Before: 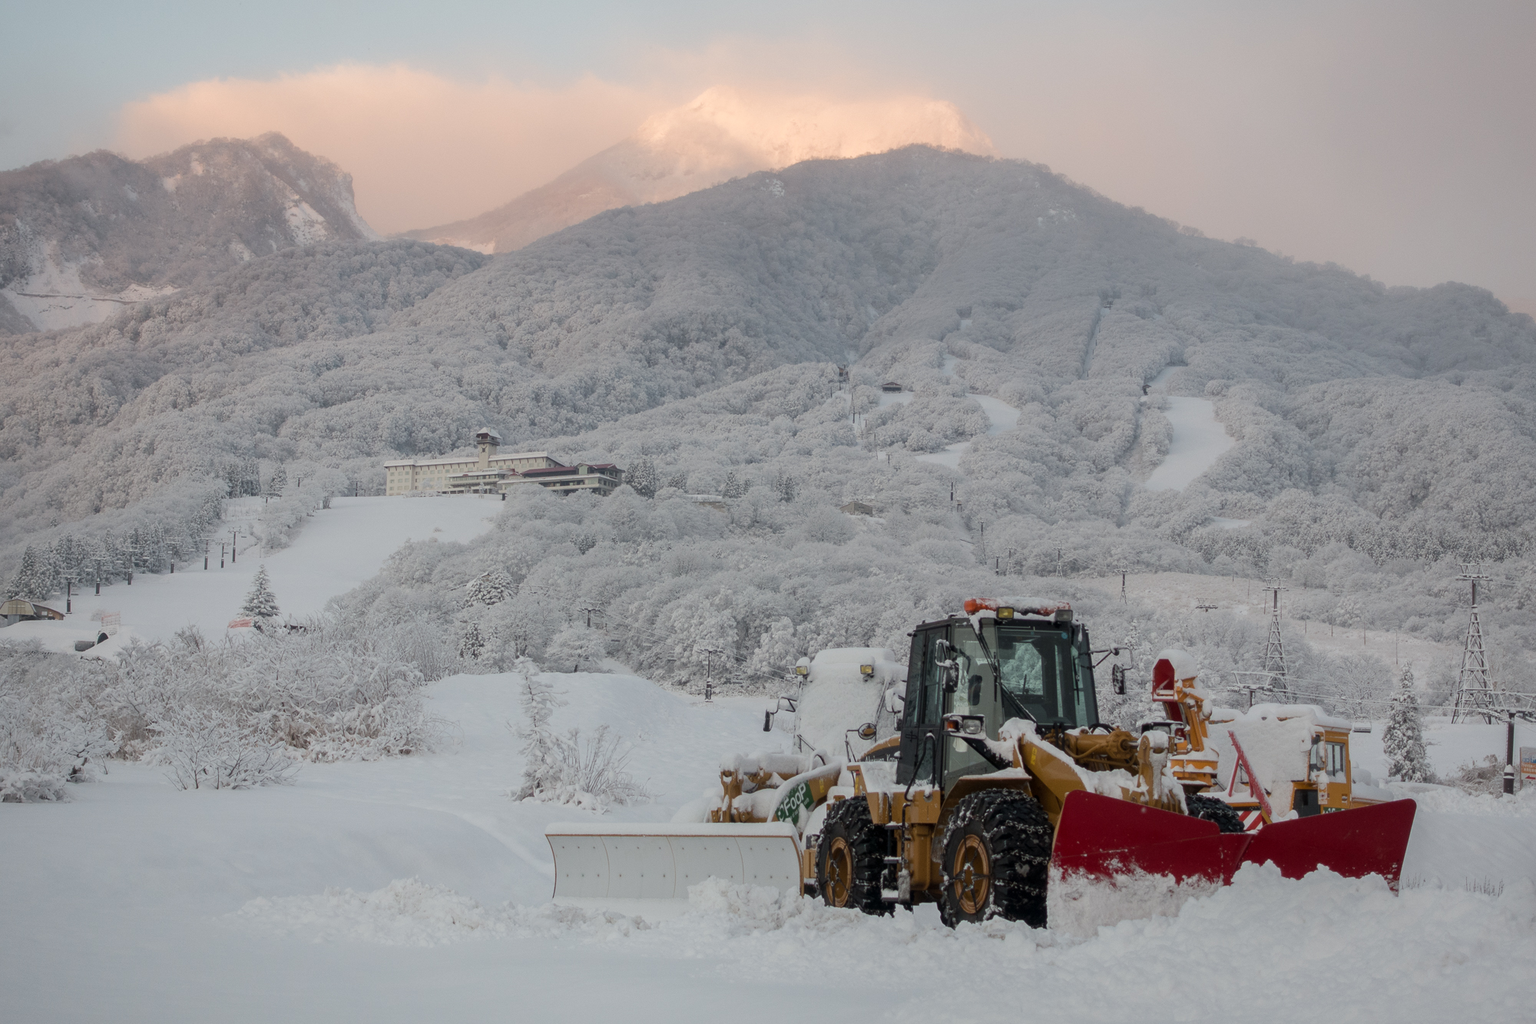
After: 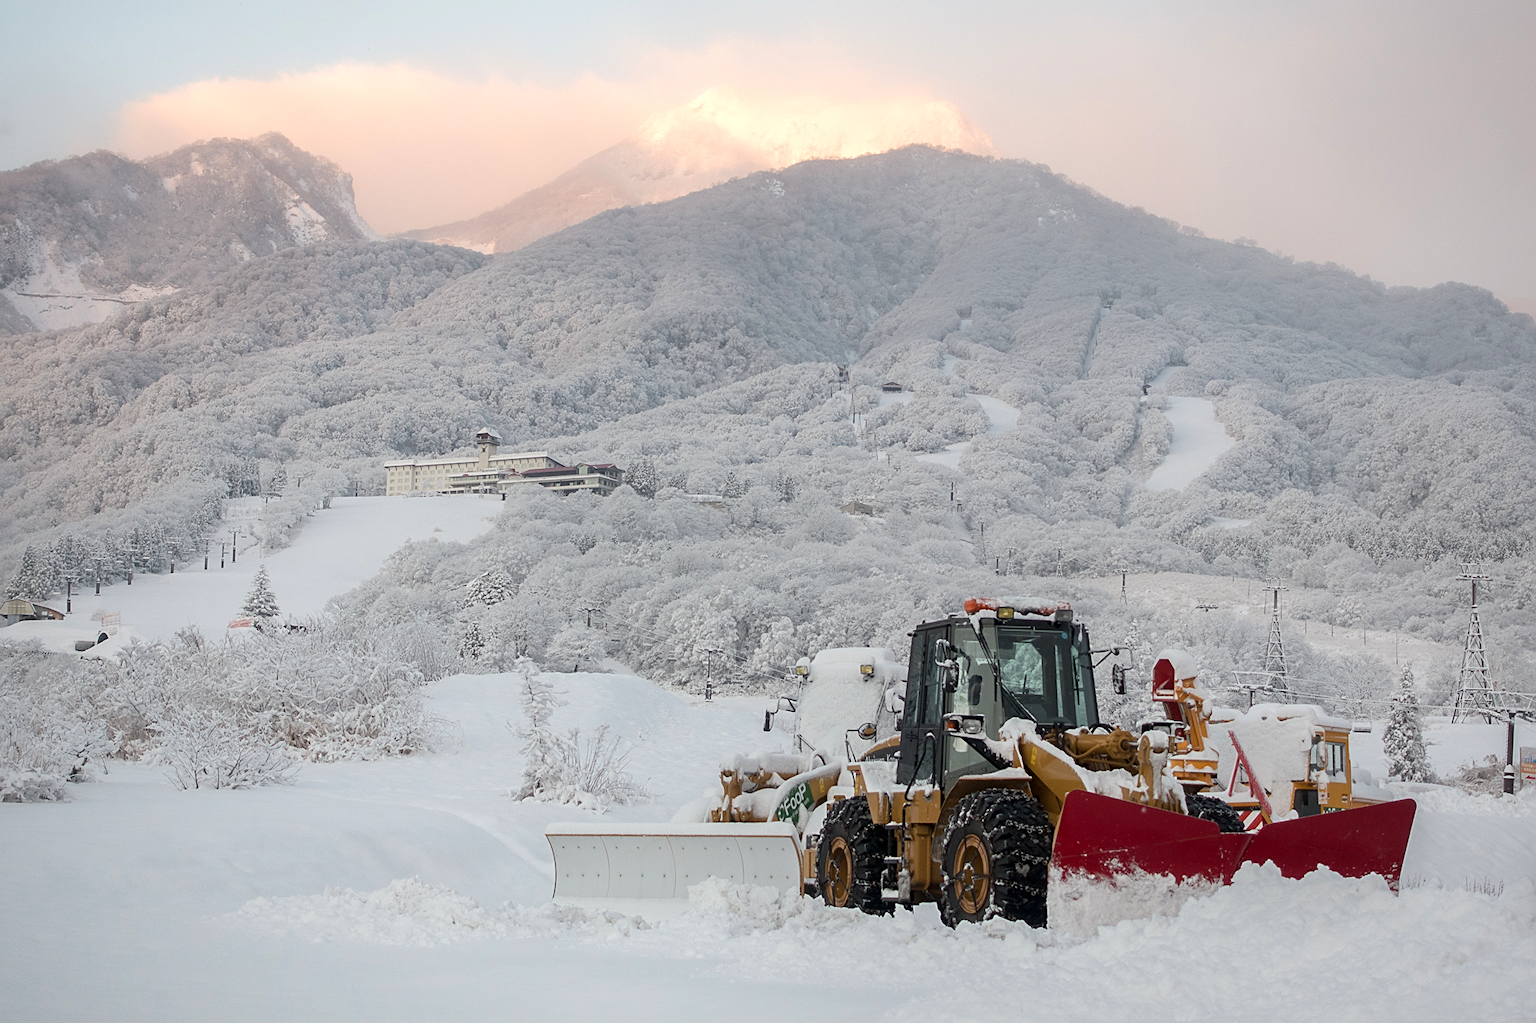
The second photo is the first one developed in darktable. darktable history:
exposure: exposure 0.485 EV, compensate highlight preservation false
sharpen: on, module defaults
